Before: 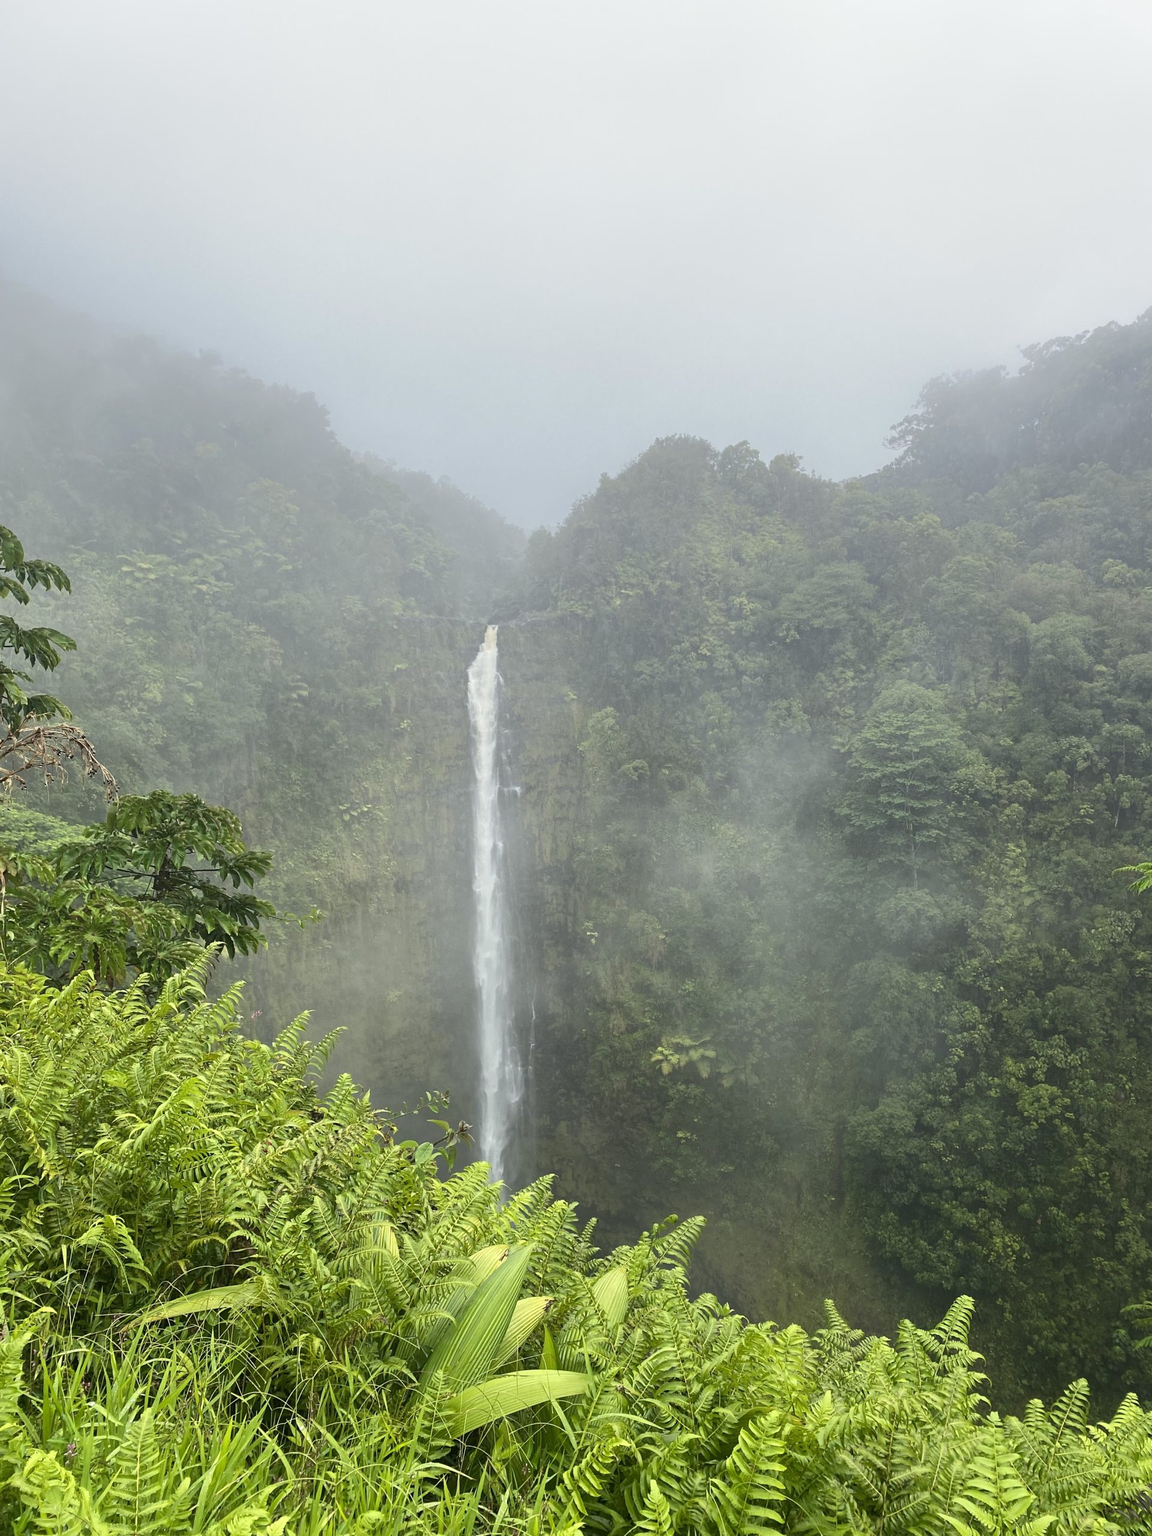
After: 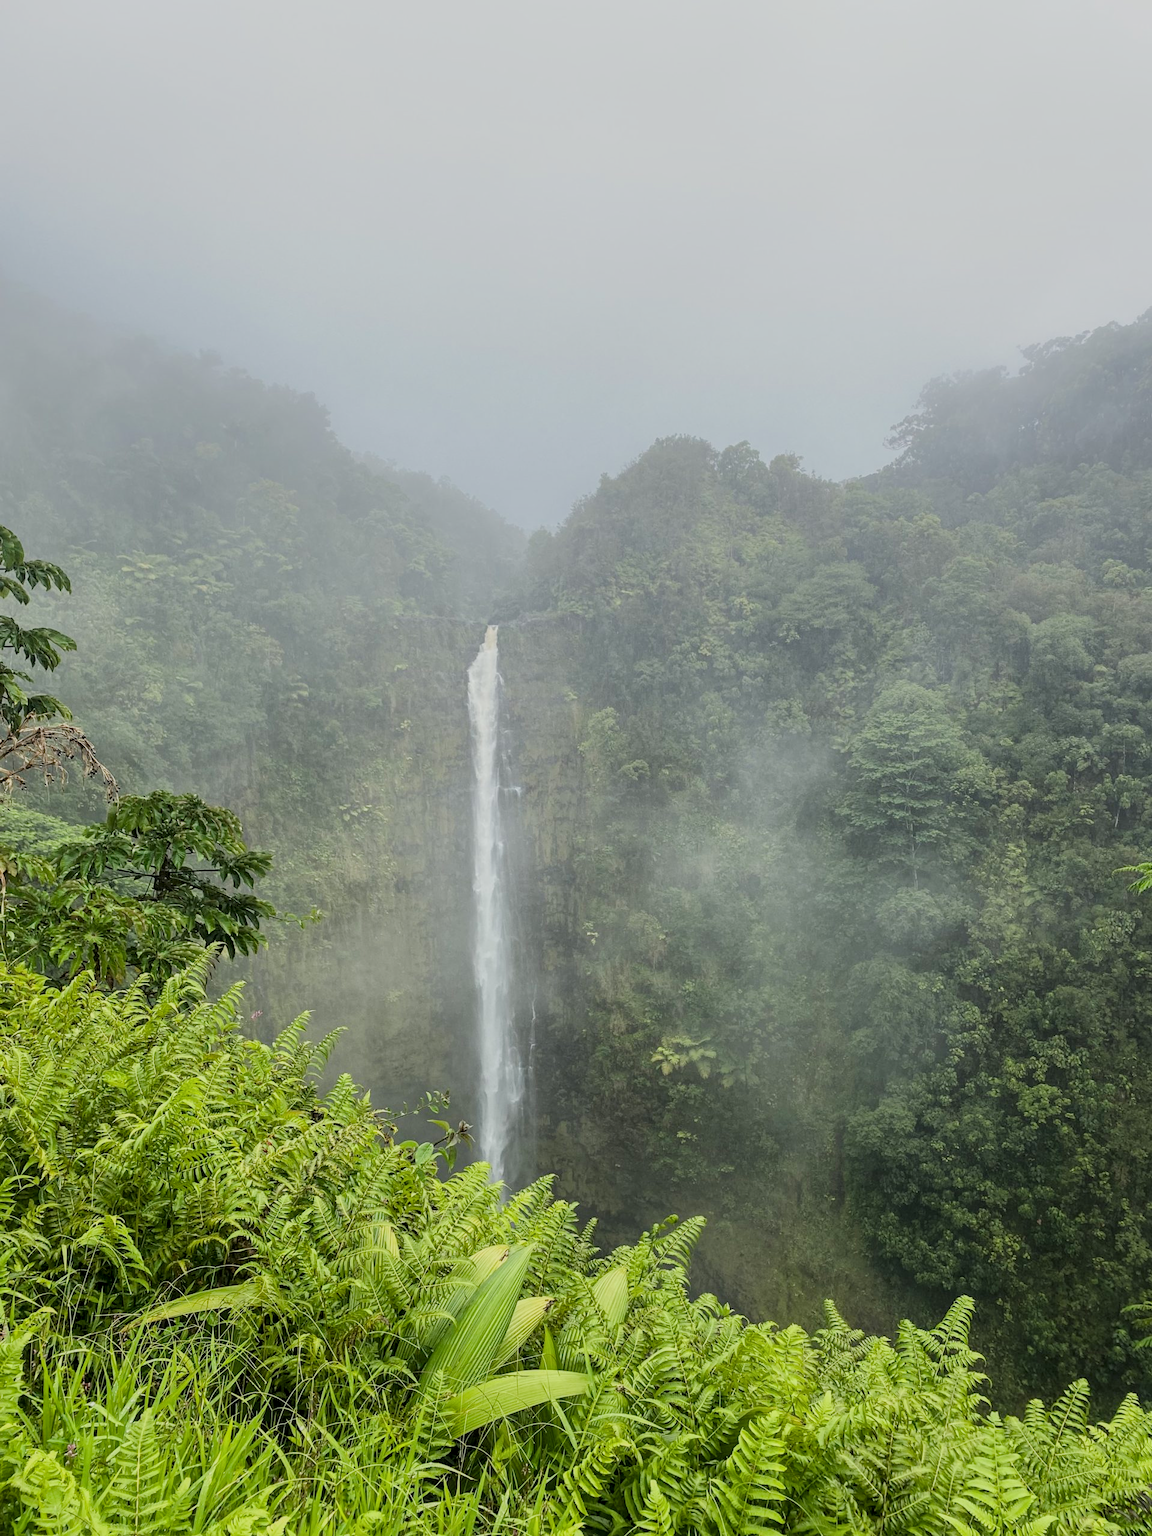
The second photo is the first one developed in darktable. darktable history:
exposure: compensate highlight preservation false
local contrast: on, module defaults
filmic rgb: black relative exposure -7.65 EV, white relative exposure 4.56 EV, threshold 5.95 EV, hardness 3.61, enable highlight reconstruction true
